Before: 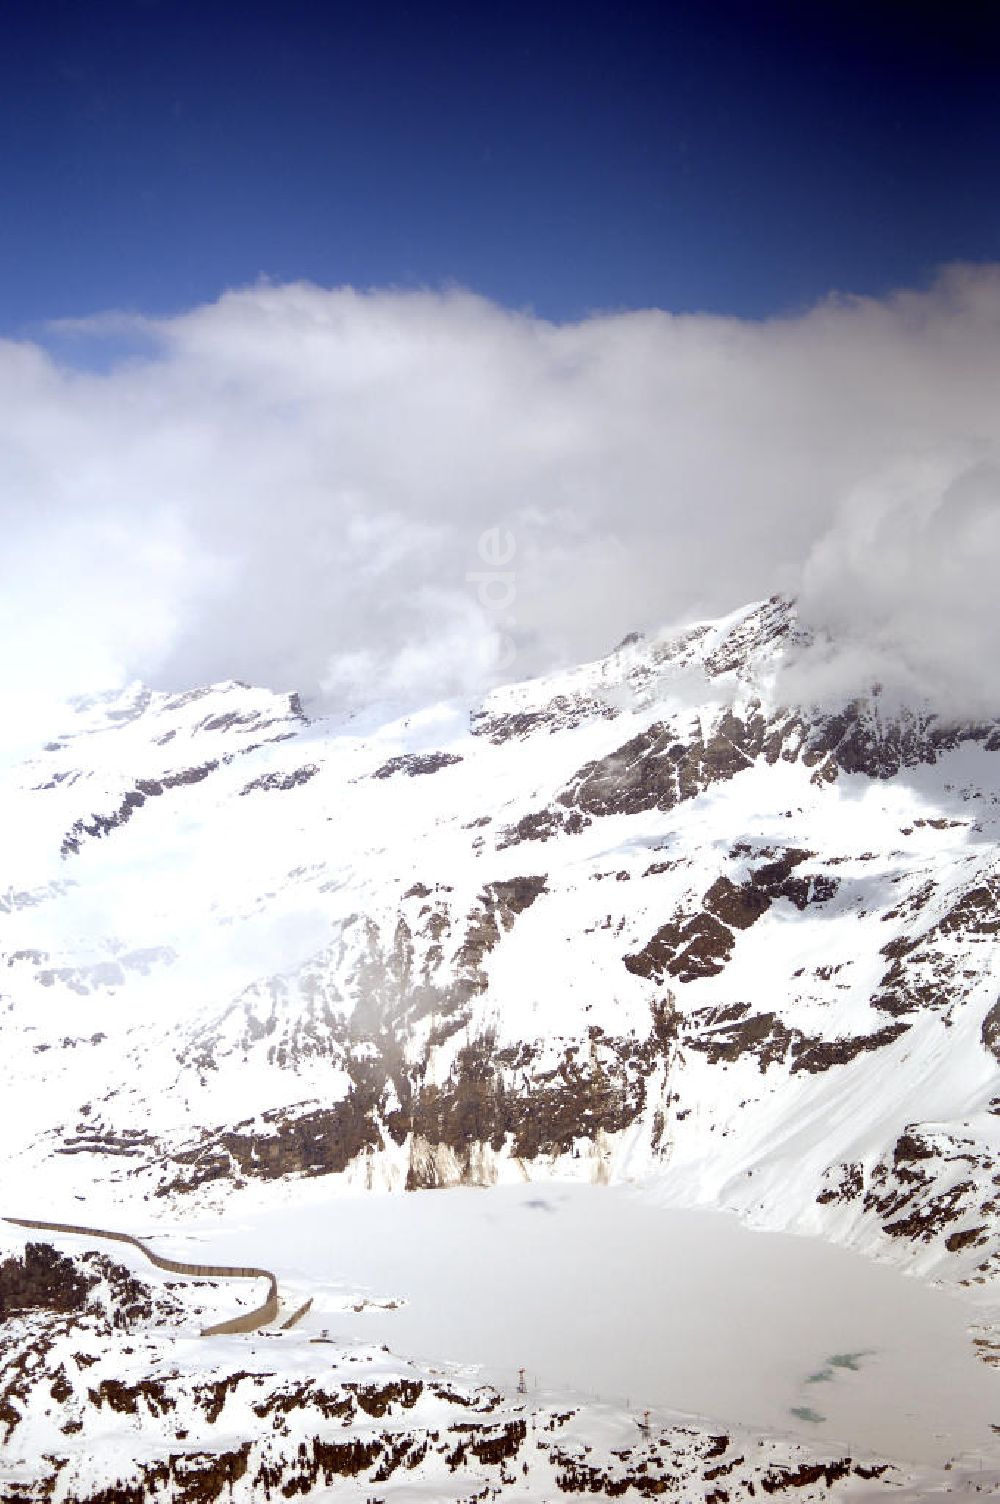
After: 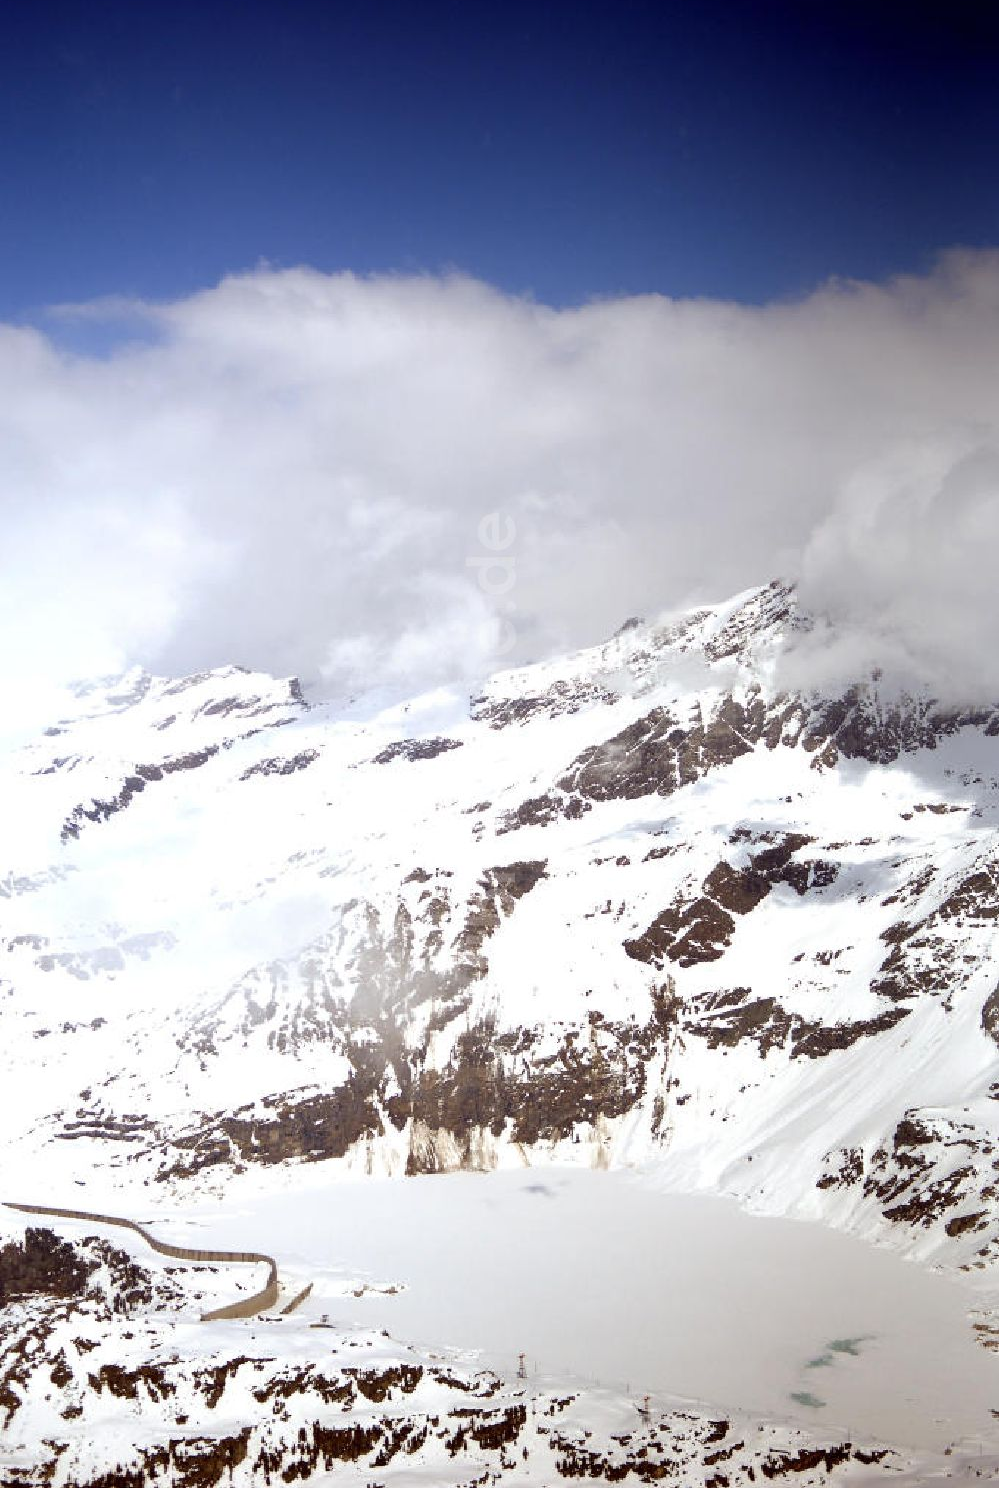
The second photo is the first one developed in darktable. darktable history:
crop: top 1.014%, right 0.022%
